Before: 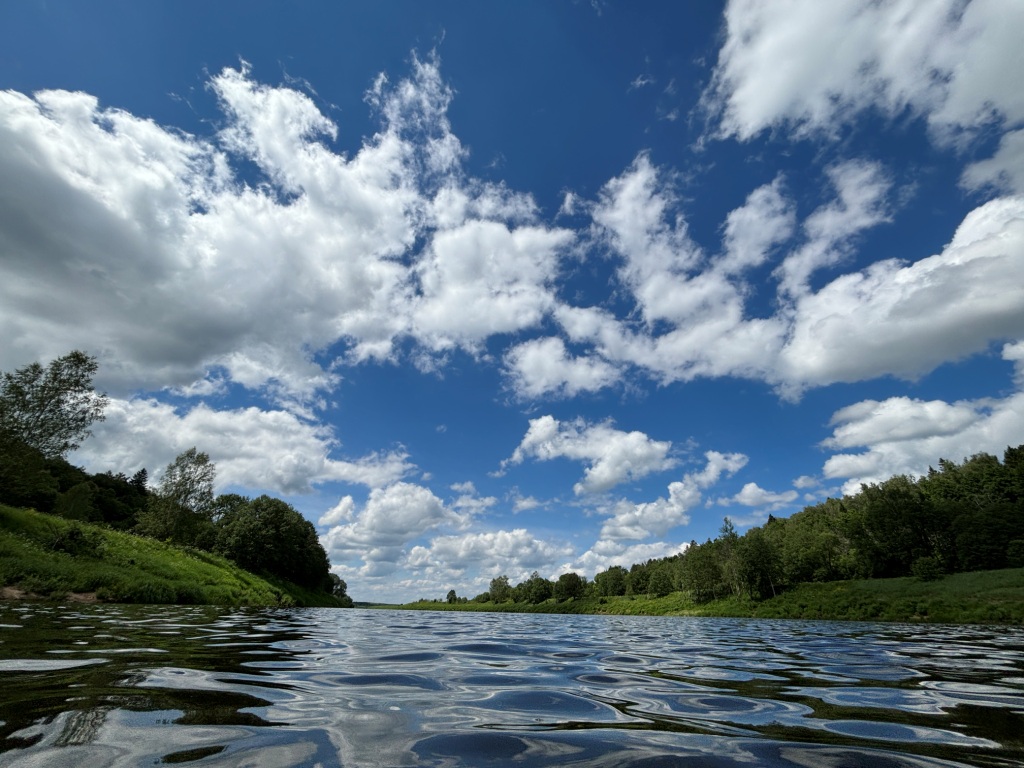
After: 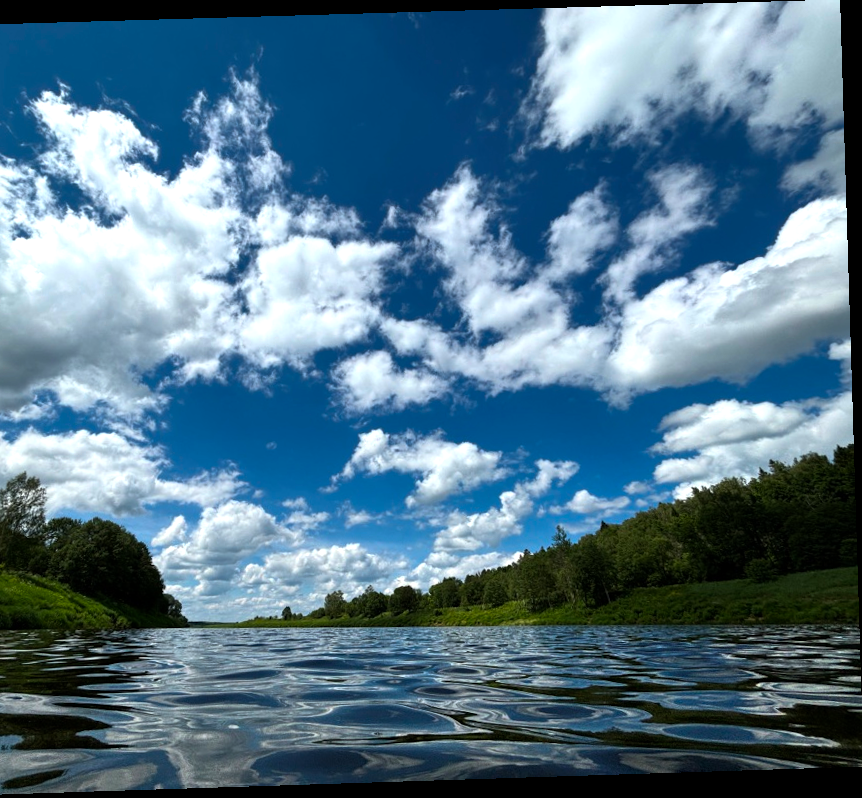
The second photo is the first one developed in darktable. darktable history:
crop: left 17.582%, bottom 0.031%
rotate and perspective: rotation -1.77°, lens shift (horizontal) 0.004, automatic cropping off
color balance rgb: perceptual brilliance grading › highlights 14.29%, perceptual brilliance grading › mid-tones -5.92%, perceptual brilliance grading › shadows -26.83%, global vibrance 31.18%
